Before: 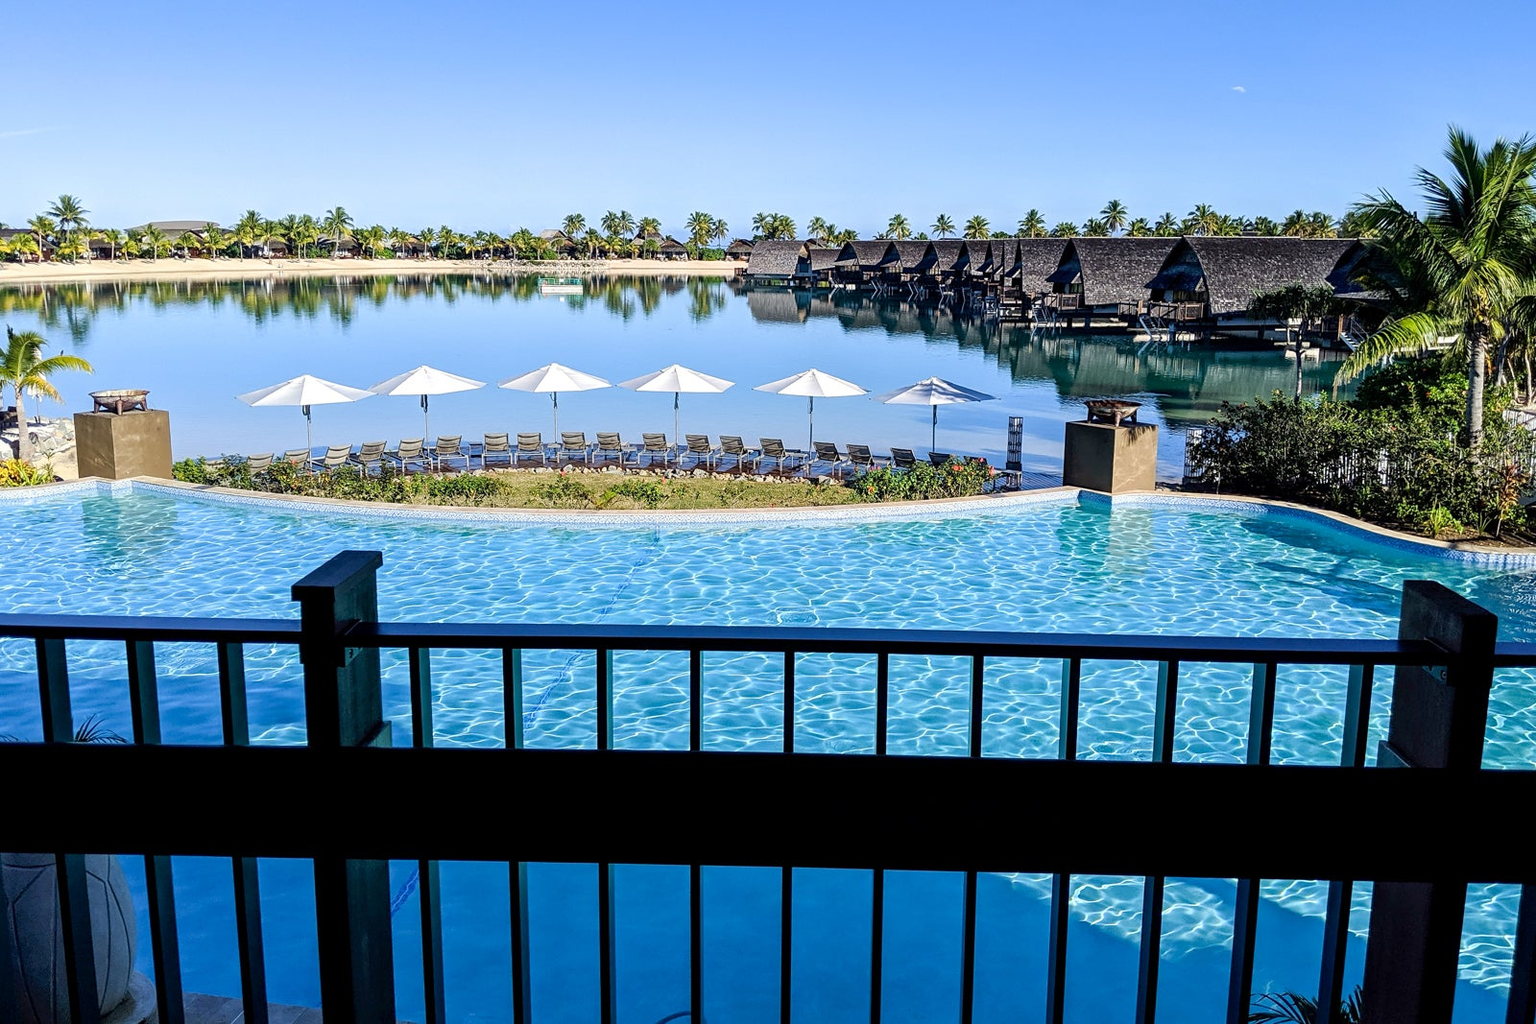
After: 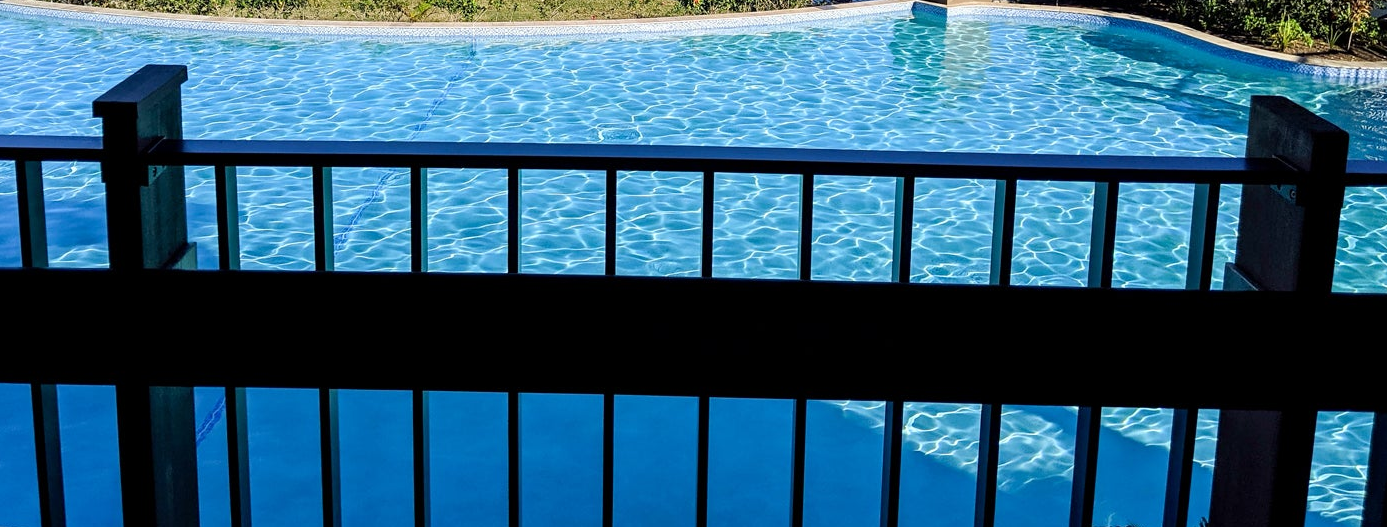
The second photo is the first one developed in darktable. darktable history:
crop and rotate: left 13.264%, top 47.712%, bottom 2.877%
